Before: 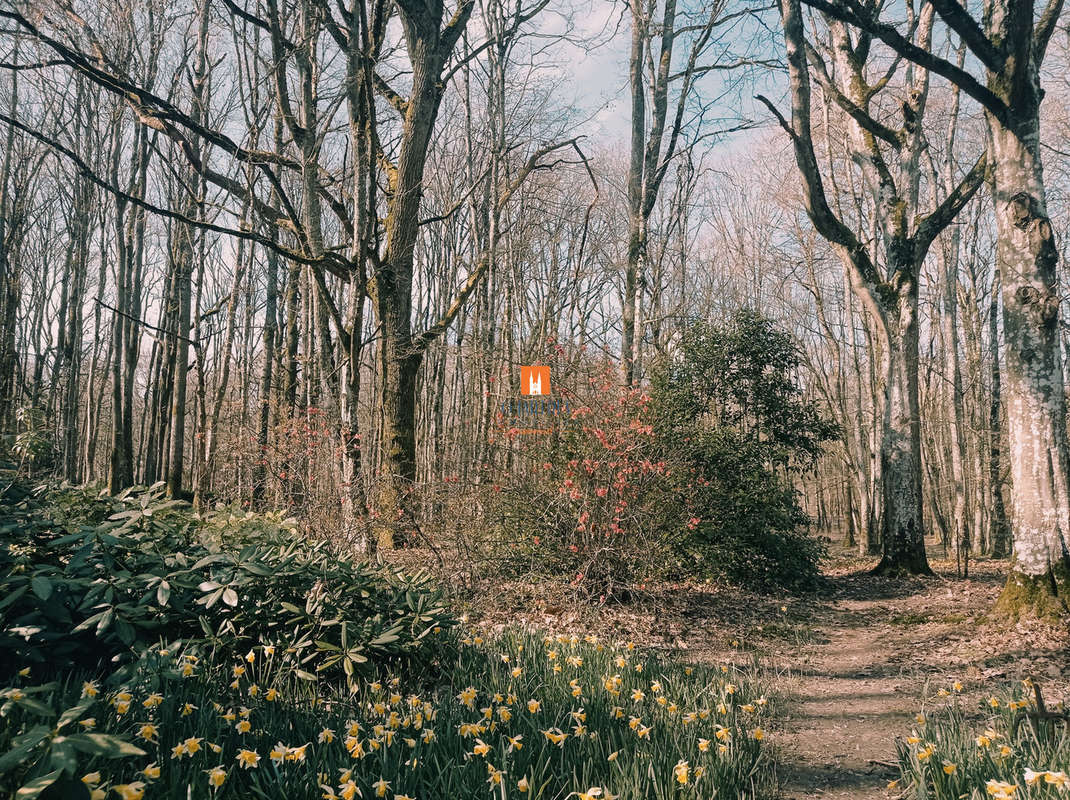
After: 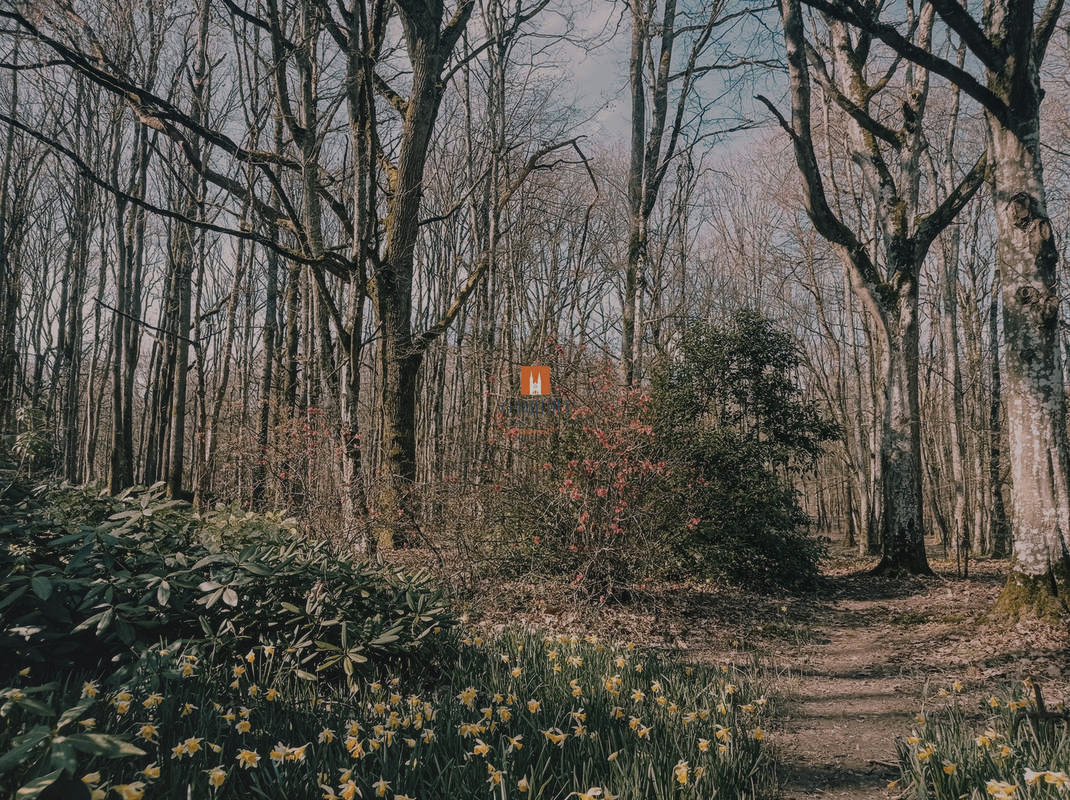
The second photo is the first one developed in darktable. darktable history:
shadows and highlights: shadows 20.99, highlights -82.43, soften with gaussian
local contrast: detail 130%
exposure: black level correction -0.016, exposure -1.068 EV, compensate highlight preservation false
